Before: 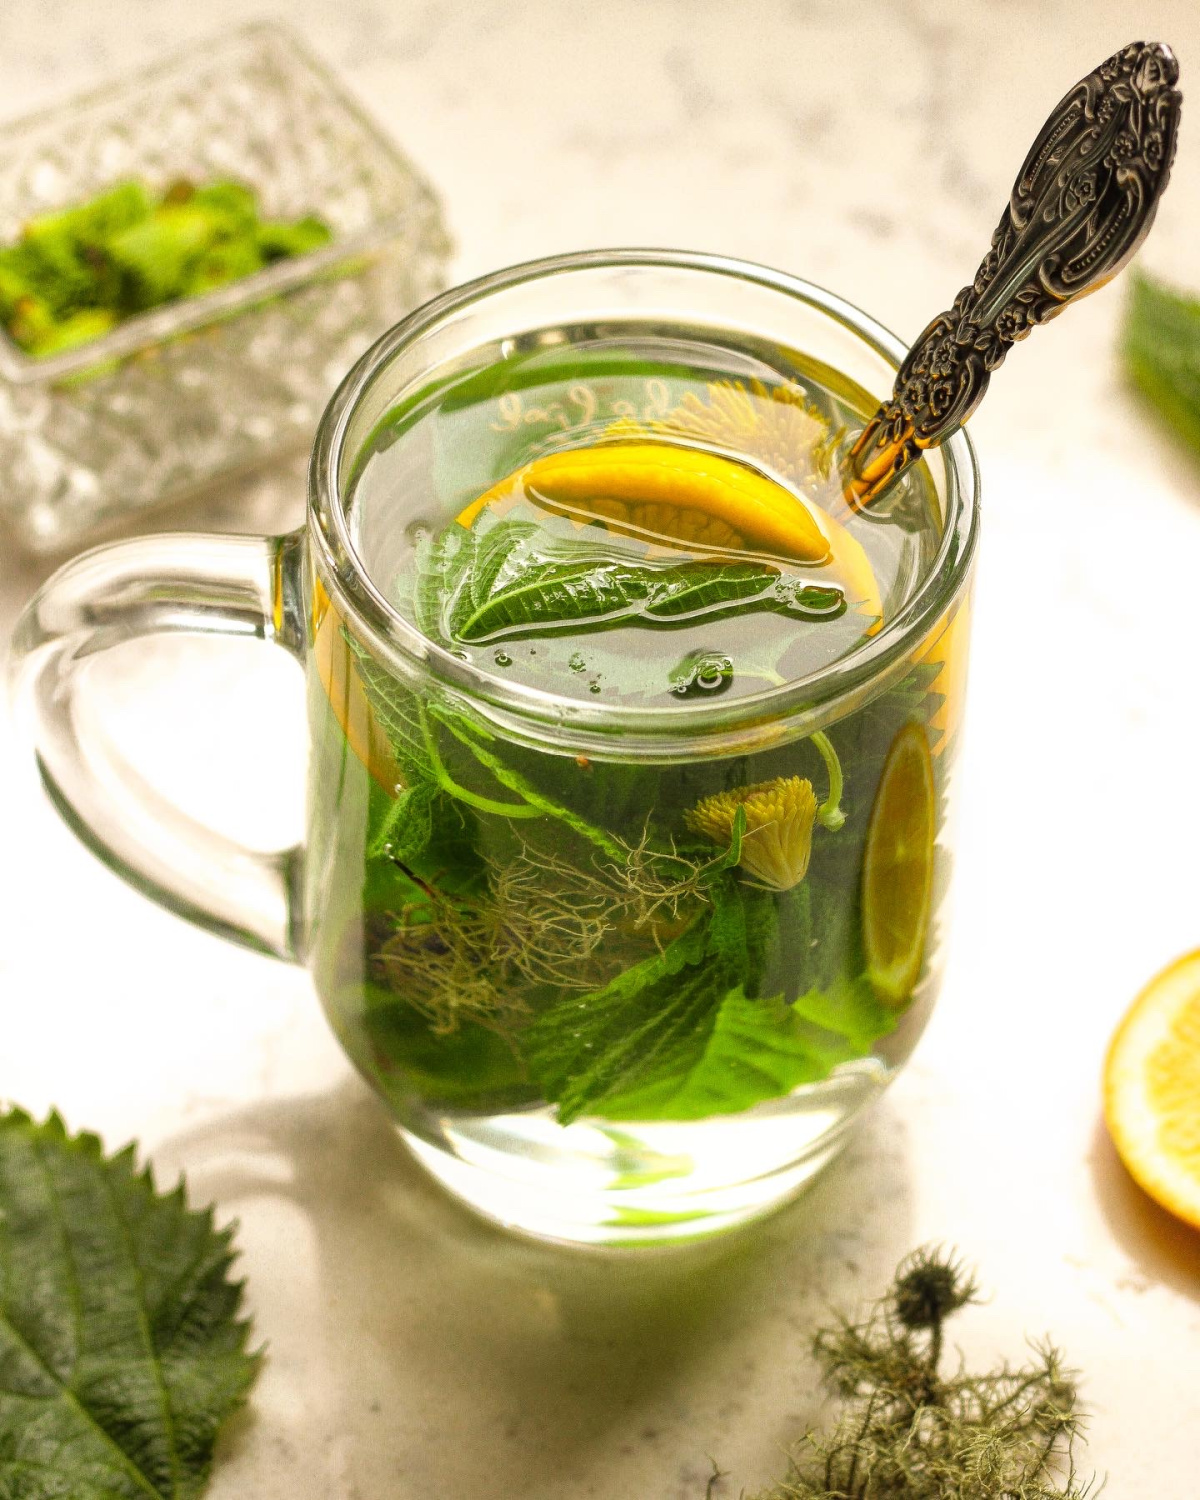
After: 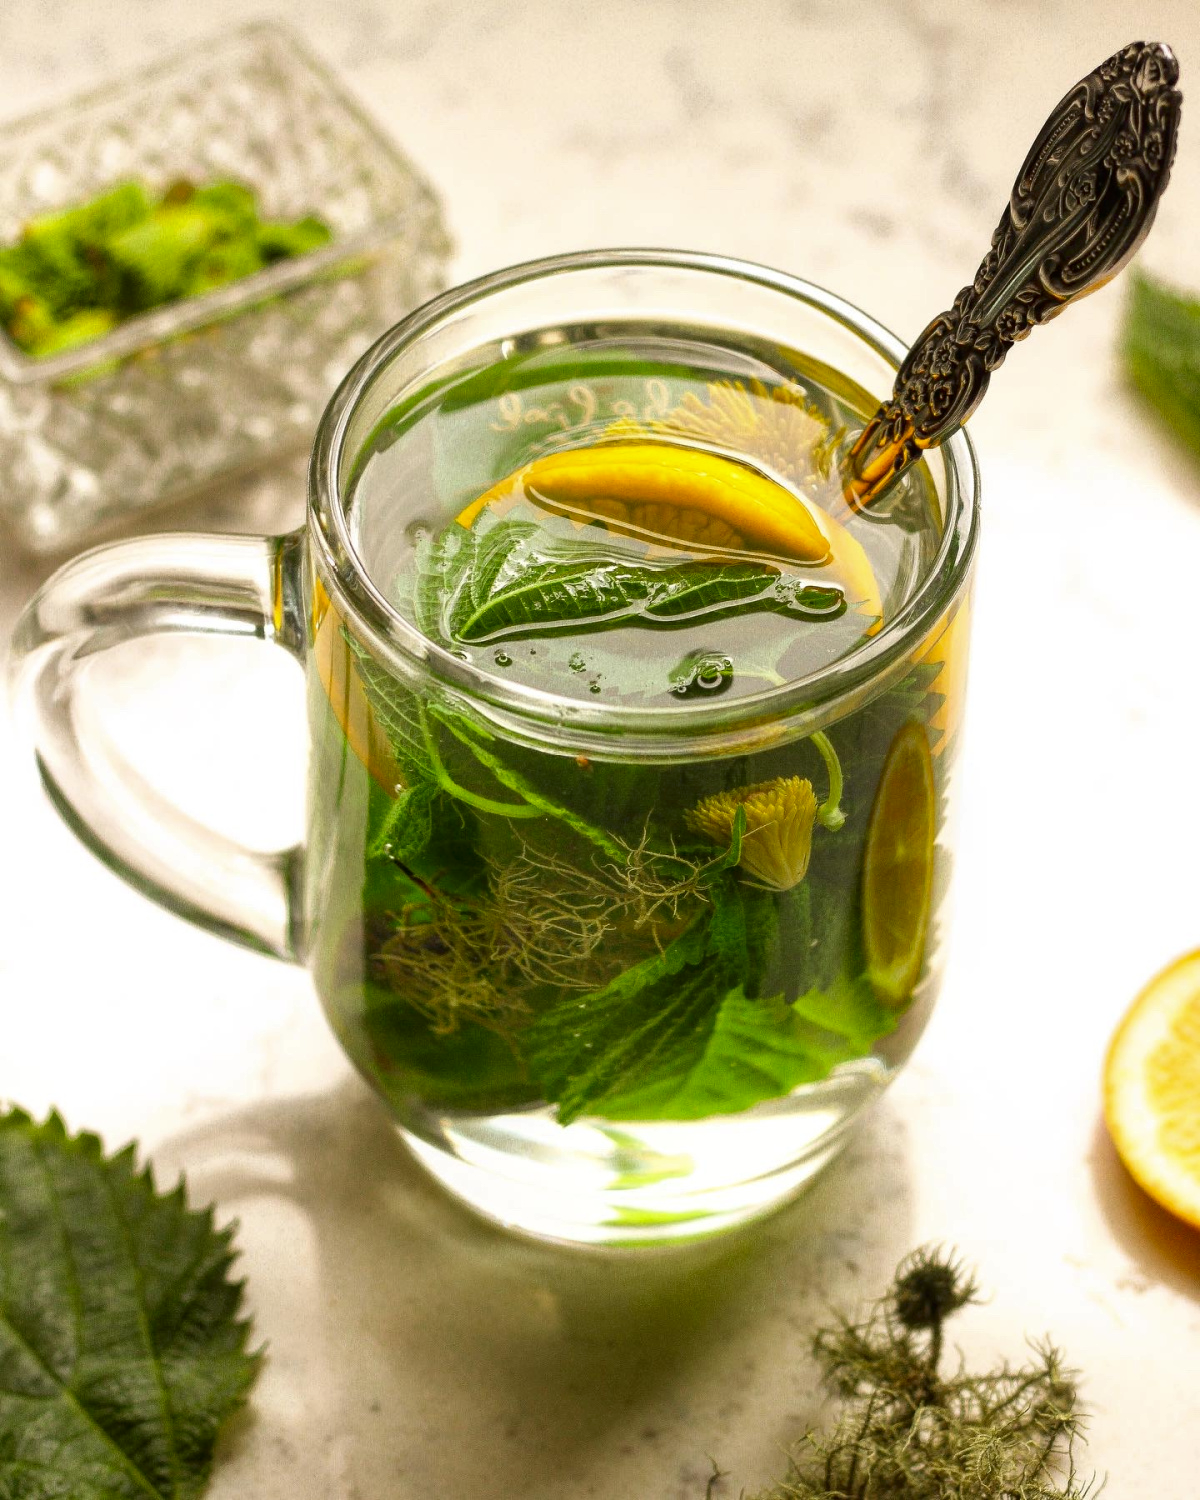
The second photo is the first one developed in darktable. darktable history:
contrast brightness saturation: brightness -0.099
